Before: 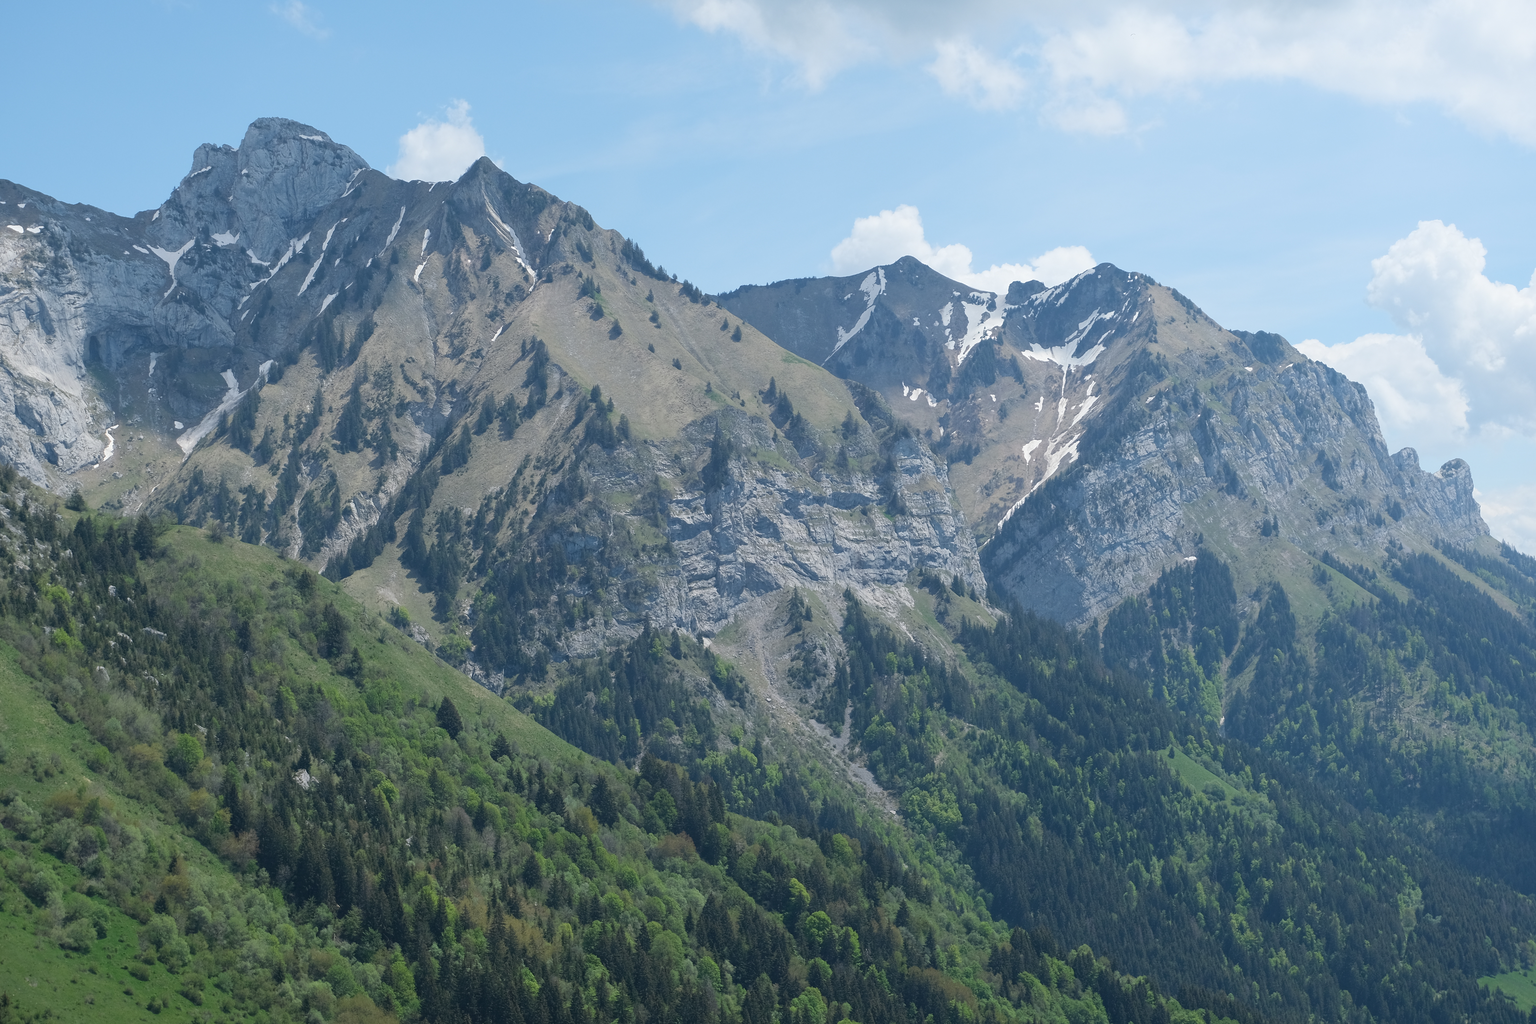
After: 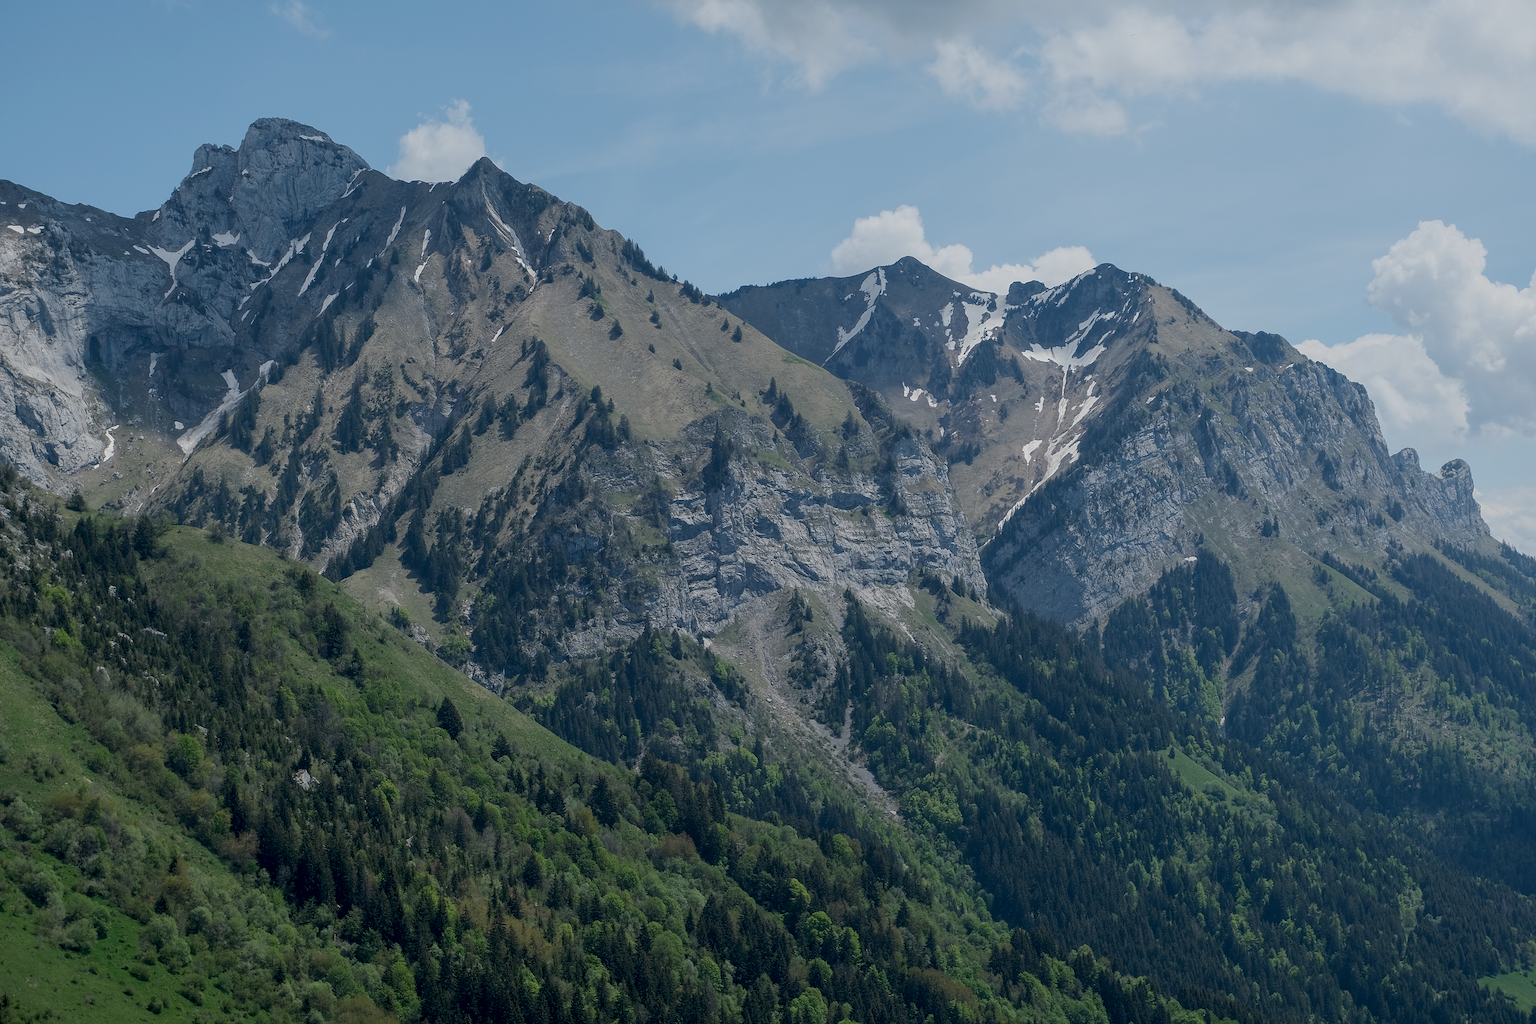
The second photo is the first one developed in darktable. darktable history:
local contrast: on, module defaults
sharpen: on, module defaults
exposure: black level correction 0.009, exposure -0.637 EV, compensate highlight preservation false
contrast brightness saturation: contrast 0.03, brightness -0.04
